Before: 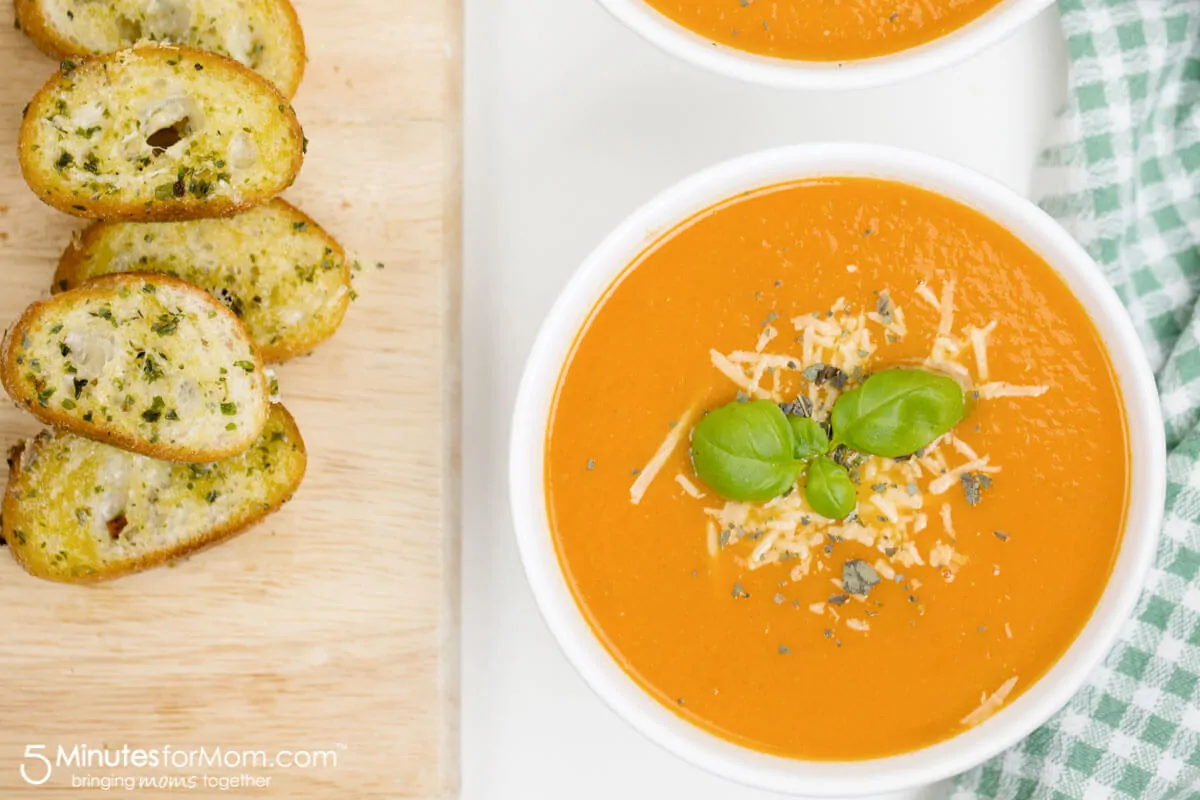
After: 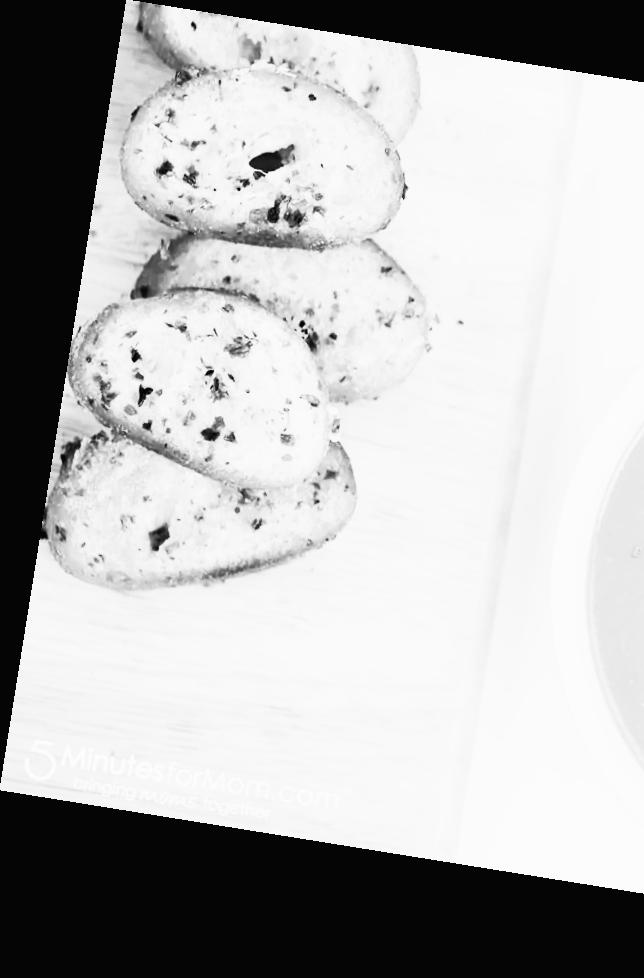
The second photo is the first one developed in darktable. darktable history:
rotate and perspective: rotation 9.12°, automatic cropping off
filmic rgb: black relative exposure -5 EV, white relative exposure 3.5 EV, hardness 3.19, contrast 1.2, highlights saturation mix -50%
haze removal: strength 0.42, compatibility mode true, adaptive false
crop and rotate: left 0%, top 0%, right 50.845%
contrast brightness saturation: contrast 0.53, brightness 0.47, saturation -1
